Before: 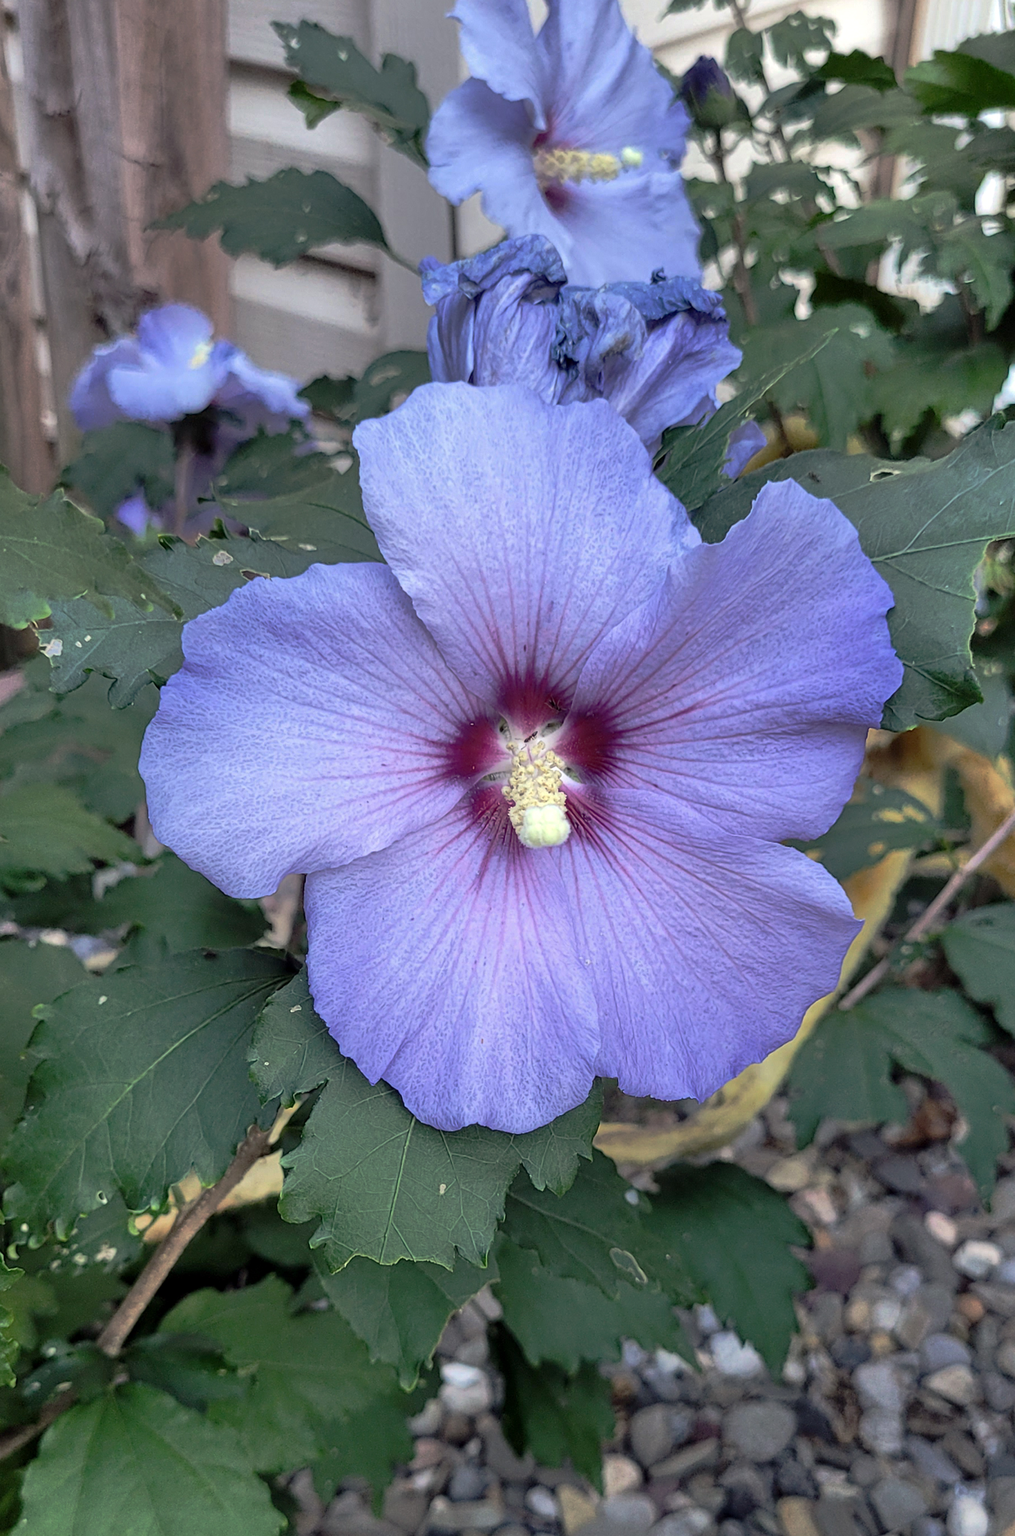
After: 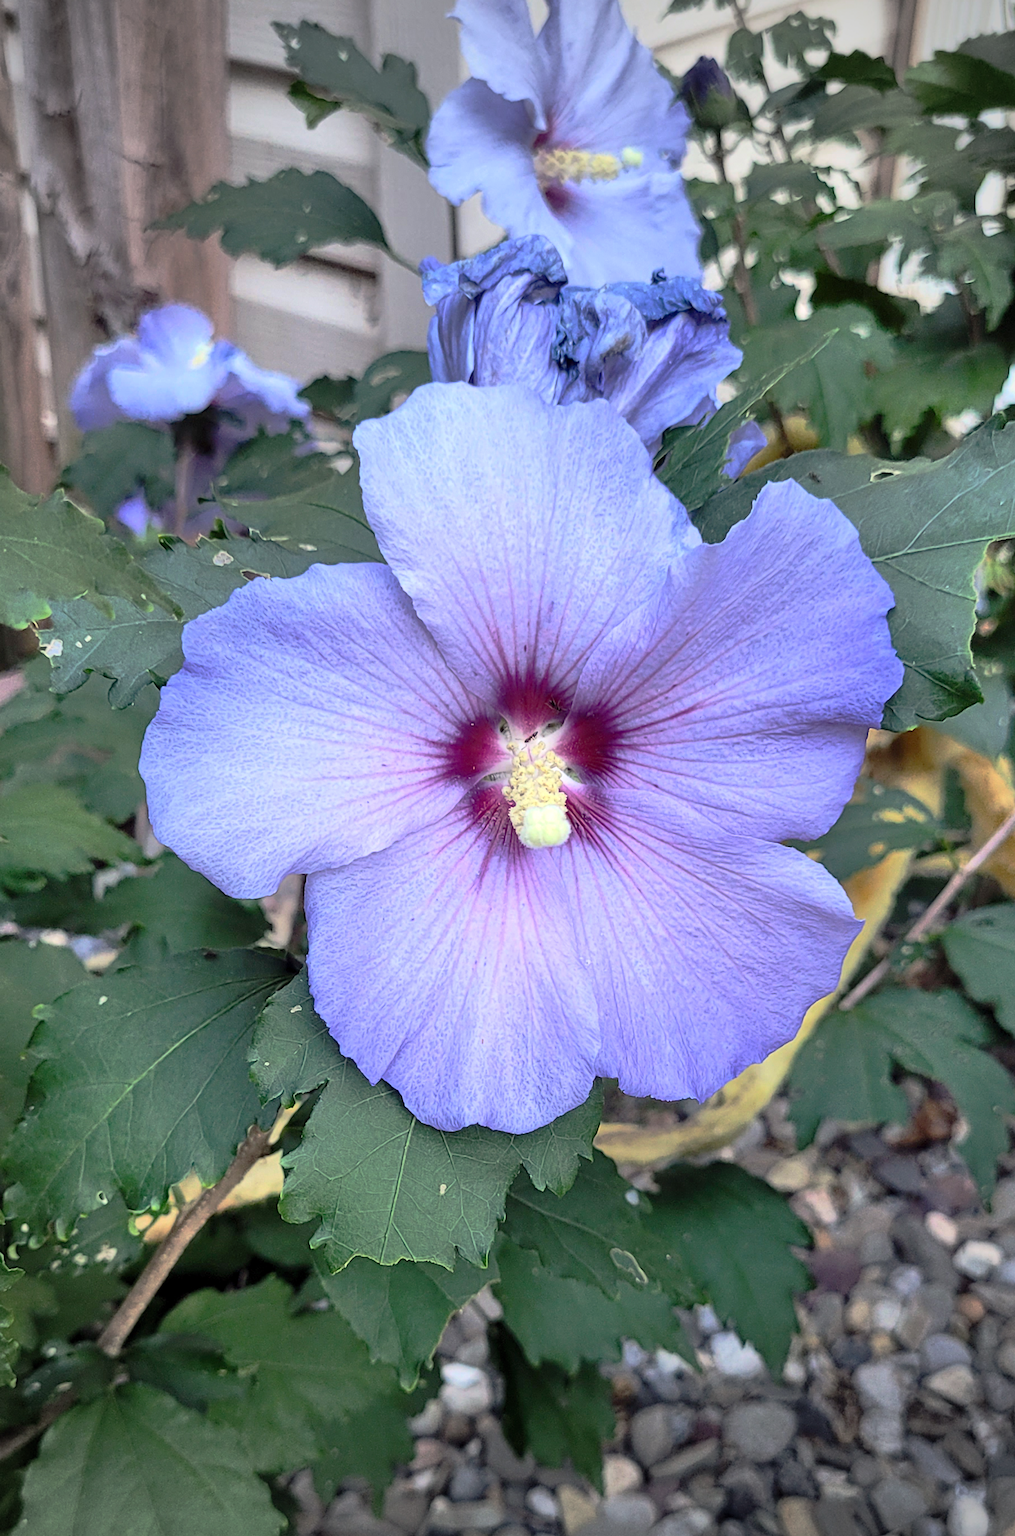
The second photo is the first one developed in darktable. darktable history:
vignetting: fall-off start 71.52%
contrast brightness saturation: contrast 0.202, brightness 0.161, saturation 0.228
